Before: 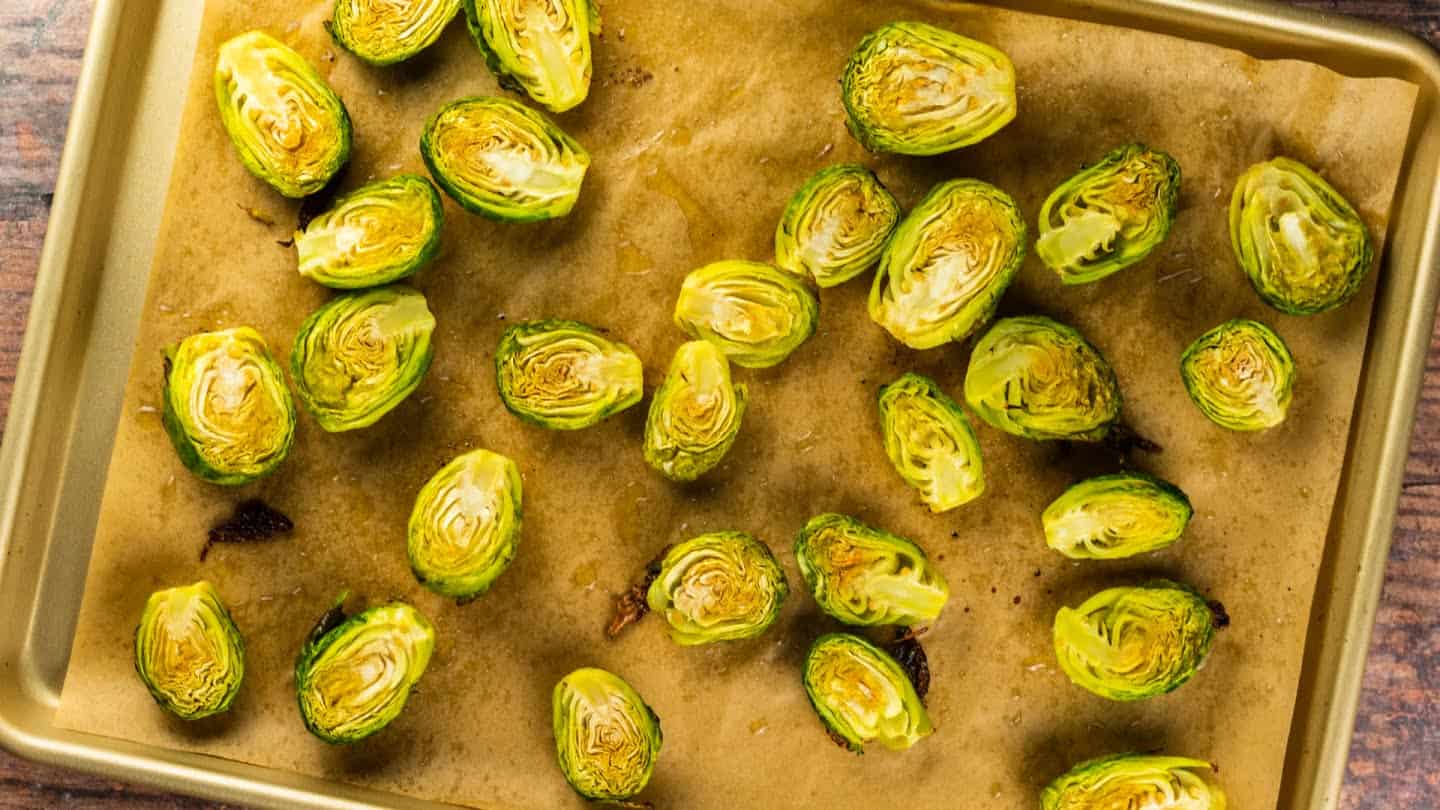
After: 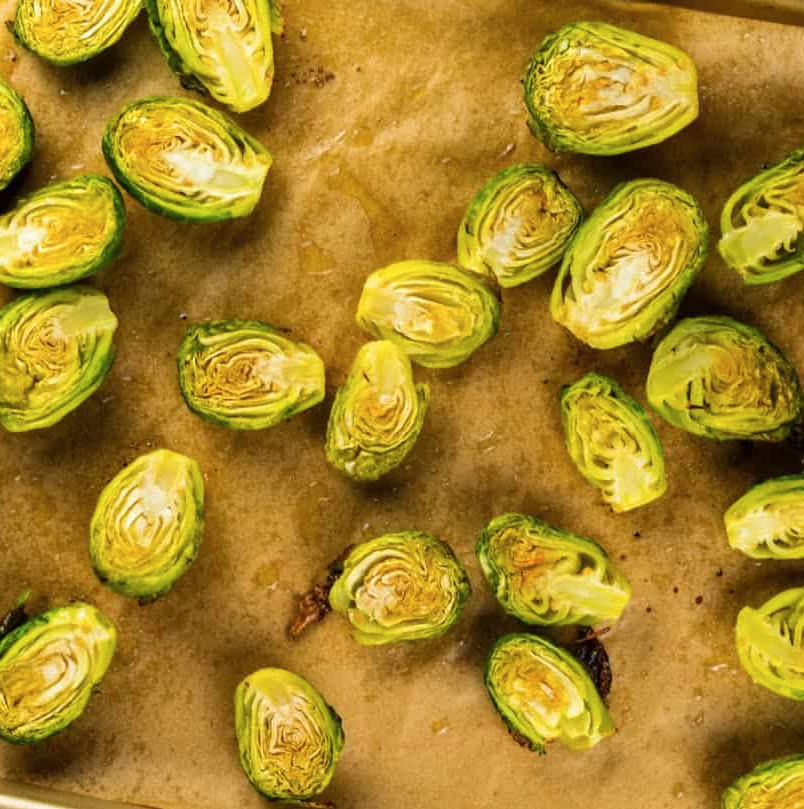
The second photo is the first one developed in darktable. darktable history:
color correction: highlights a* -0.104, highlights b* -5.49, shadows a* -0.135, shadows b* -0.082
crop: left 22.099%, right 22.061%, bottom 0.015%
